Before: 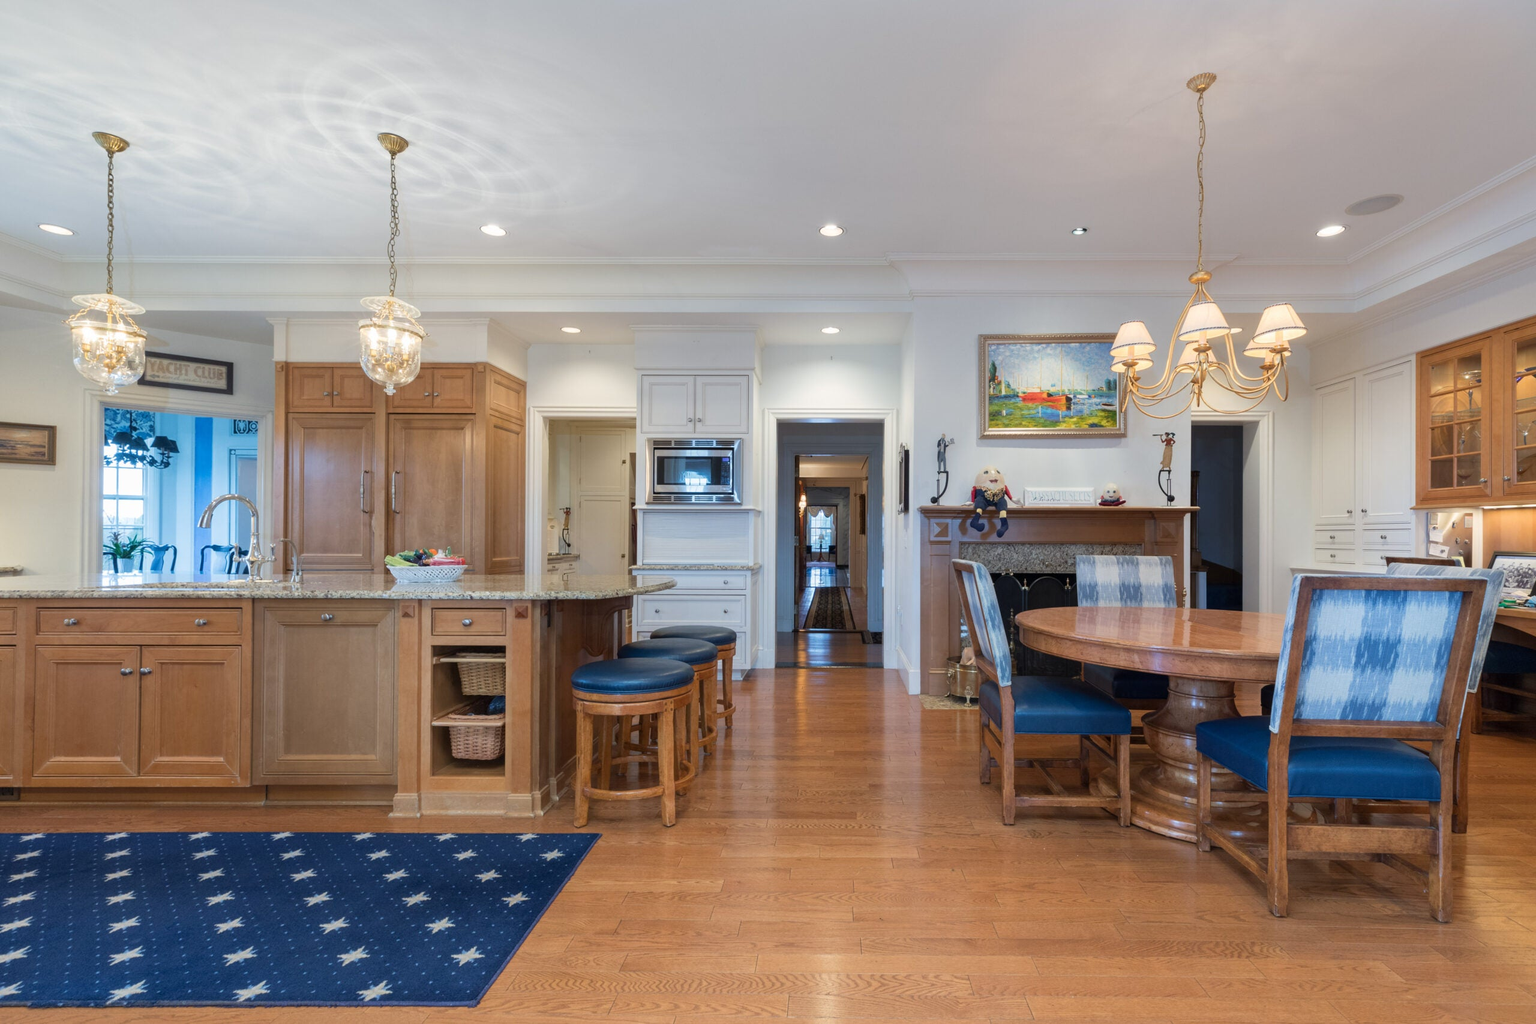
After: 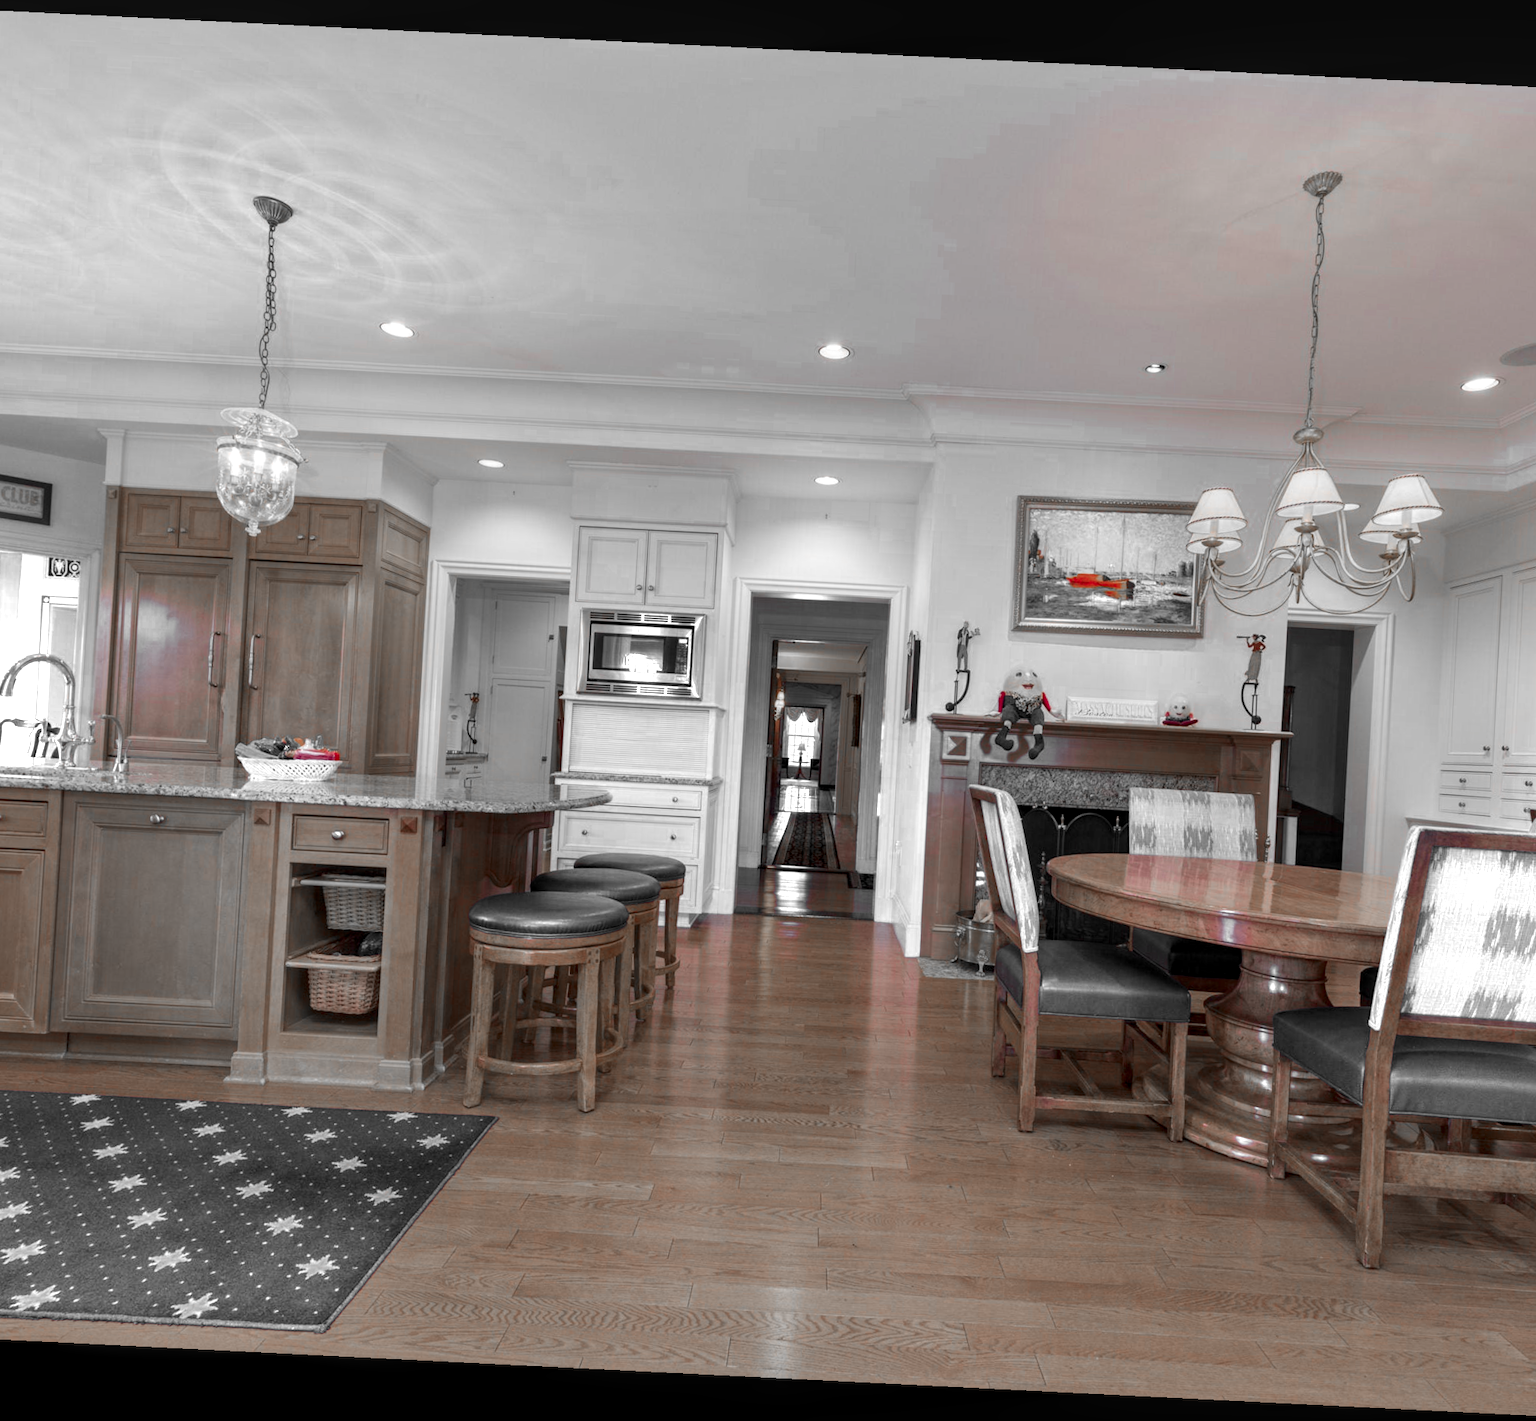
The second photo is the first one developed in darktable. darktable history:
crop and rotate: angle -2.85°, left 14.259%, top 0.017%, right 10.865%, bottom 0.052%
local contrast: on, module defaults
color zones: curves: ch0 [(0, 0.352) (0.143, 0.407) (0.286, 0.386) (0.429, 0.431) (0.571, 0.829) (0.714, 0.853) (0.857, 0.833) (1, 0.352)]; ch1 [(0, 0.604) (0.072, 0.726) (0.096, 0.608) (0.205, 0.007) (0.571, -0.006) (0.839, -0.013) (0.857, -0.012) (1, 0.604)]
shadows and highlights: shadows 36.46, highlights -26.94, soften with gaussian
